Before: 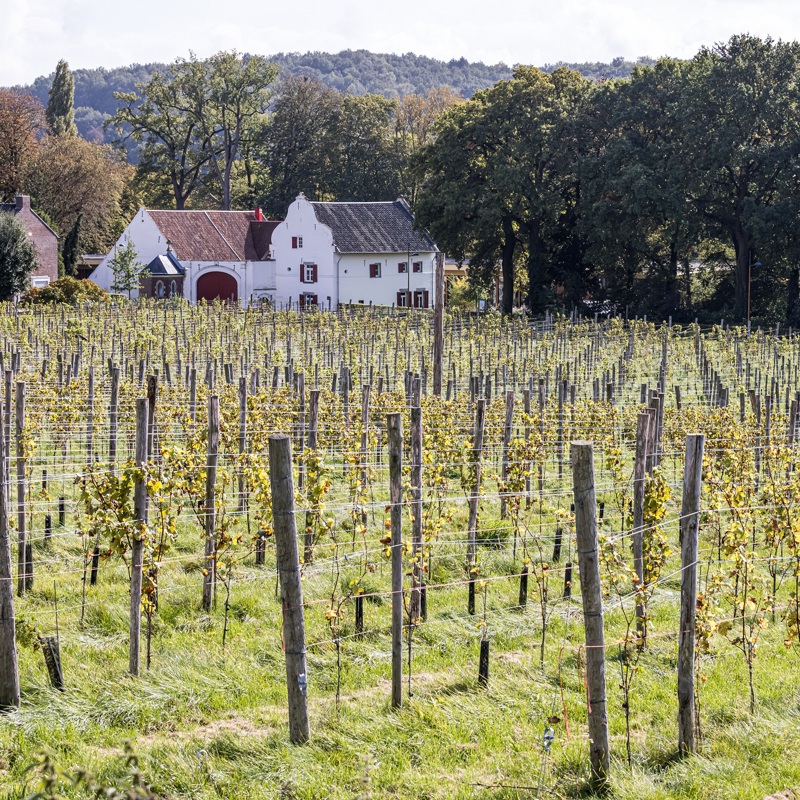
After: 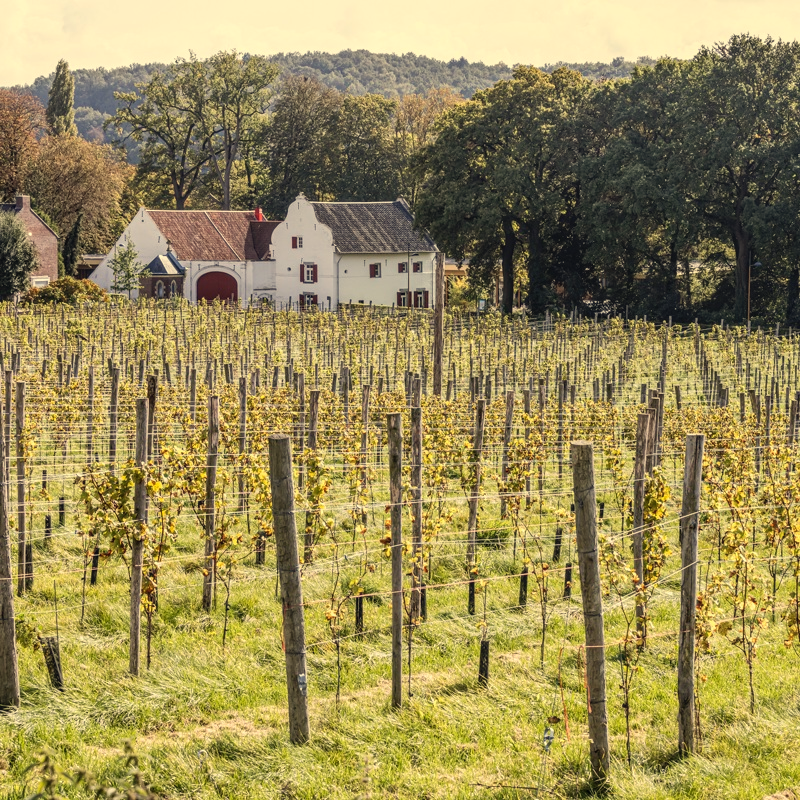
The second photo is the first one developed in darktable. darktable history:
white balance: red 1.08, blue 0.791
local contrast: detail 110%
